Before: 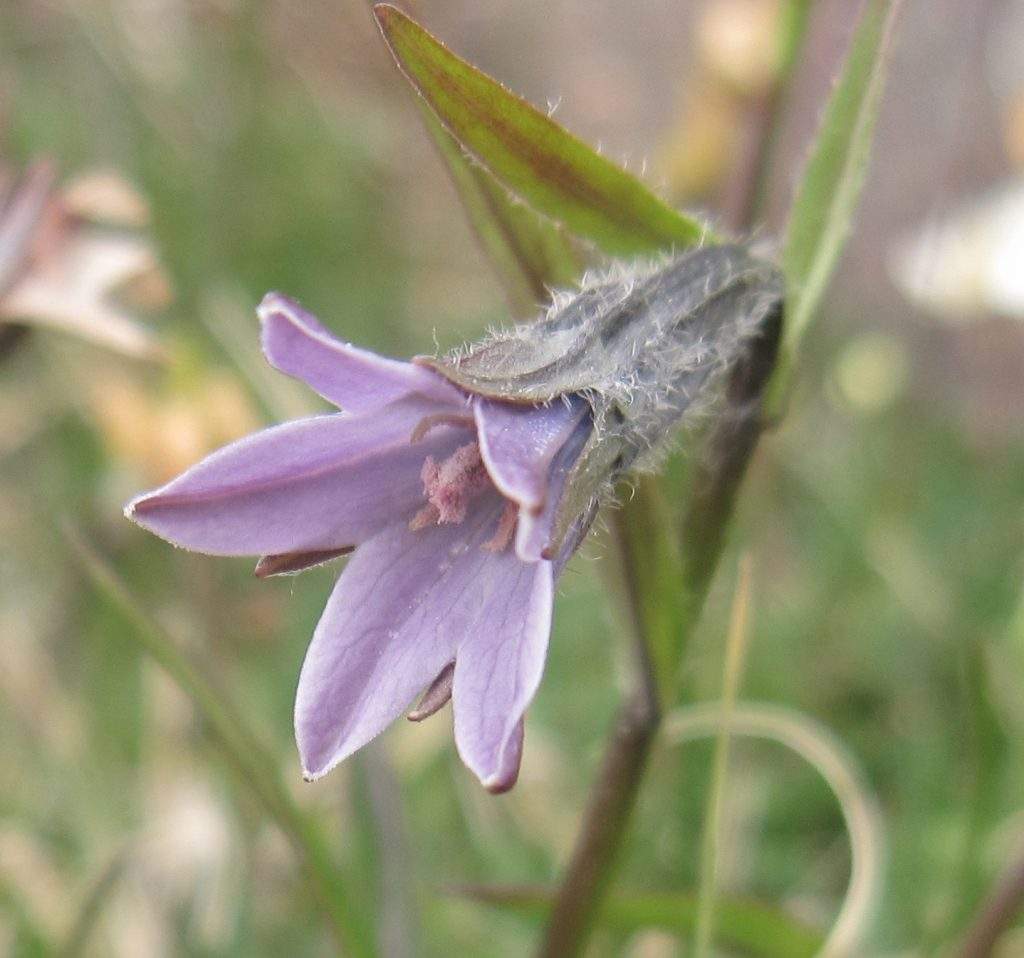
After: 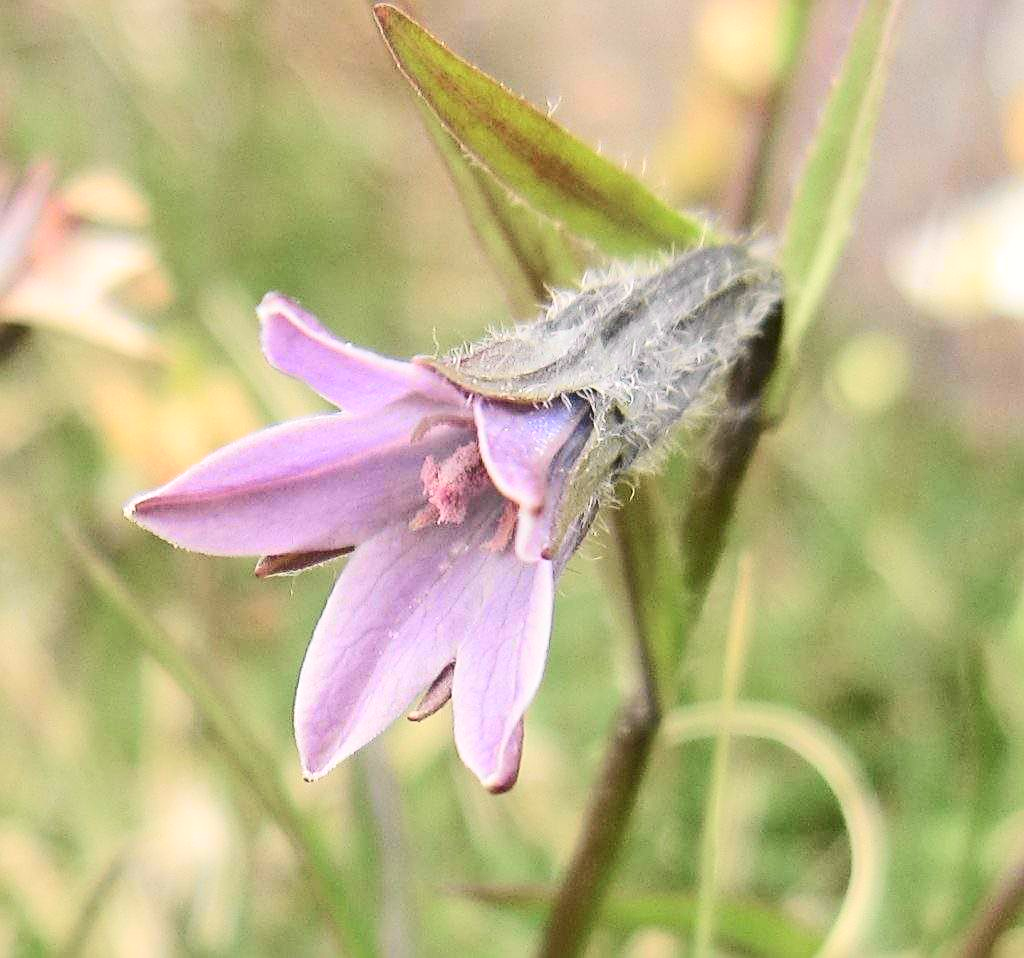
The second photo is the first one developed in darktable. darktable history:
tone curve: curves: ch0 [(0, 0.026) (0.184, 0.172) (0.391, 0.468) (0.446, 0.56) (0.605, 0.758) (0.831, 0.931) (0.992, 1)]; ch1 [(0, 0) (0.437, 0.447) (0.501, 0.502) (0.538, 0.539) (0.574, 0.589) (0.617, 0.64) (0.699, 0.749) (0.859, 0.919) (1, 1)]; ch2 [(0, 0) (0.33, 0.301) (0.421, 0.443) (0.447, 0.482) (0.499, 0.509) (0.538, 0.564) (0.585, 0.615) (0.664, 0.664) (1, 1)], color space Lab, independent channels, preserve colors none
sharpen: on, module defaults
contrast brightness saturation: contrast 0.083, saturation 0.198
tone equalizer: edges refinement/feathering 500, mask exposure compensation -1.57 EV, preserve details no
